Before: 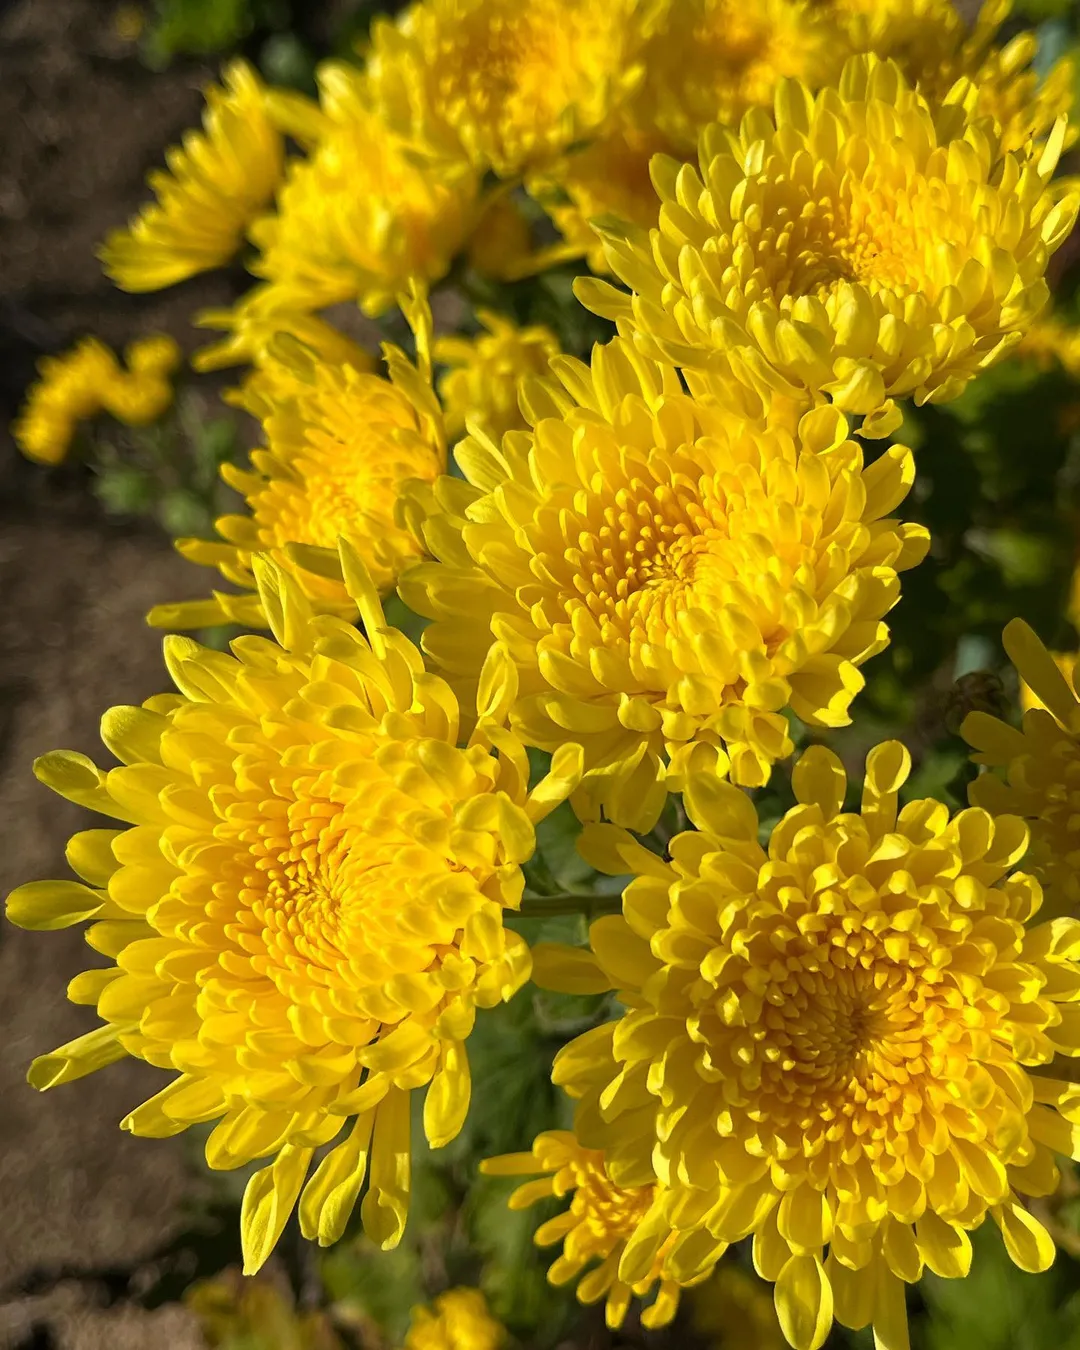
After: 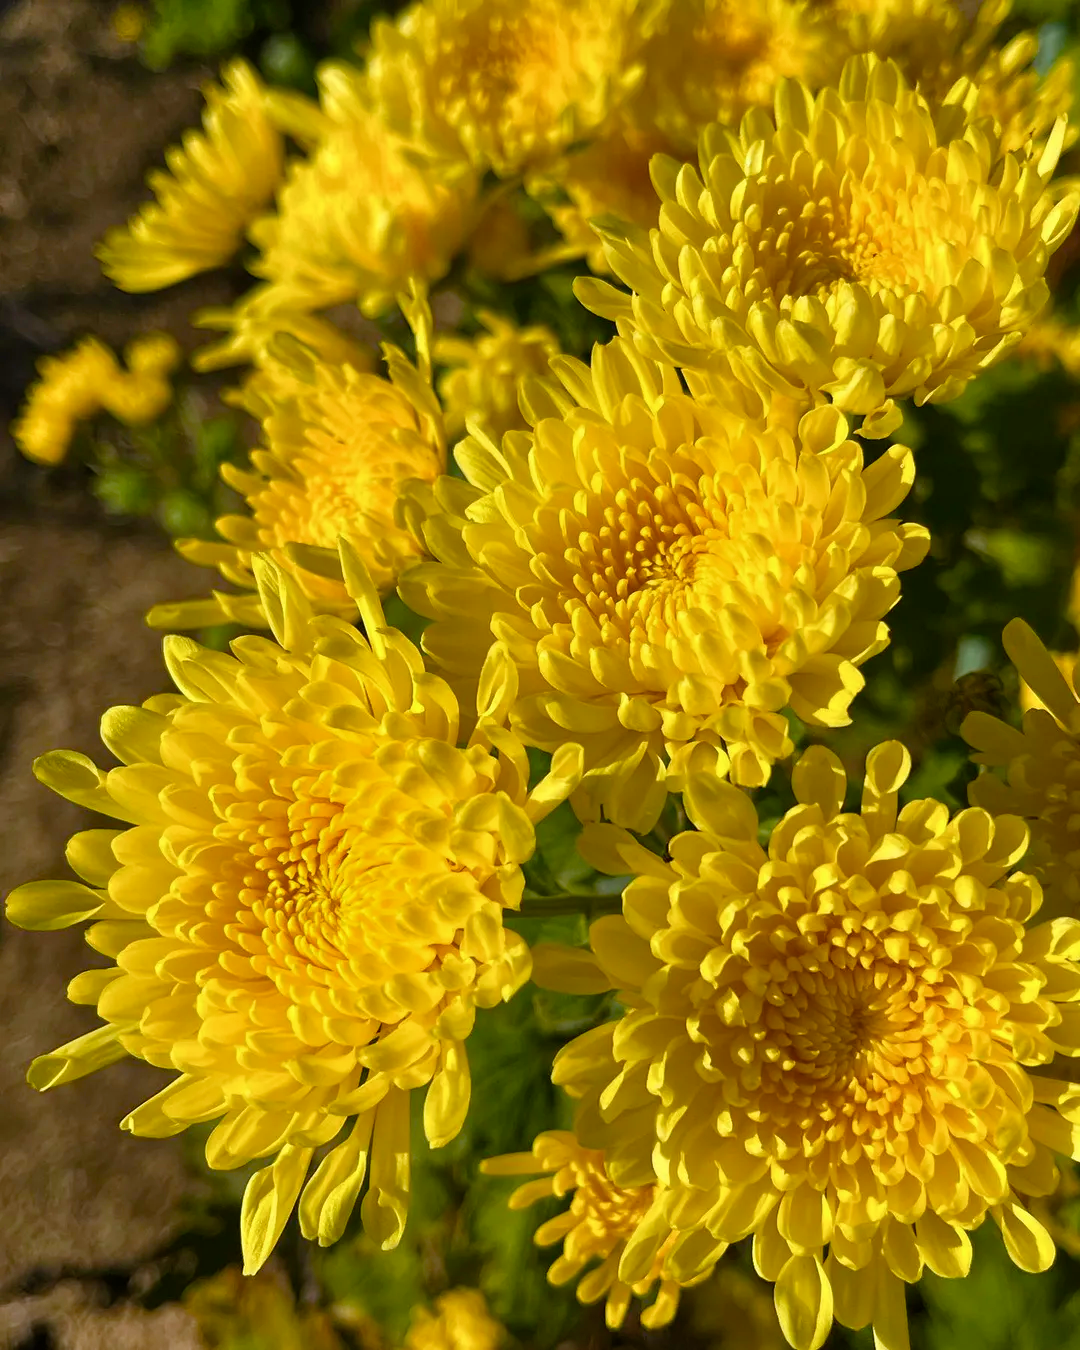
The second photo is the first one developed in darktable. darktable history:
shadows and highlights: low approximation 0.01, soften with gaussian
color balance rgb: perceptual saturation grading › global saturation 20%, perceptual saturation grading › highlights -25%, perceptual saturation grading › shadows 50%
